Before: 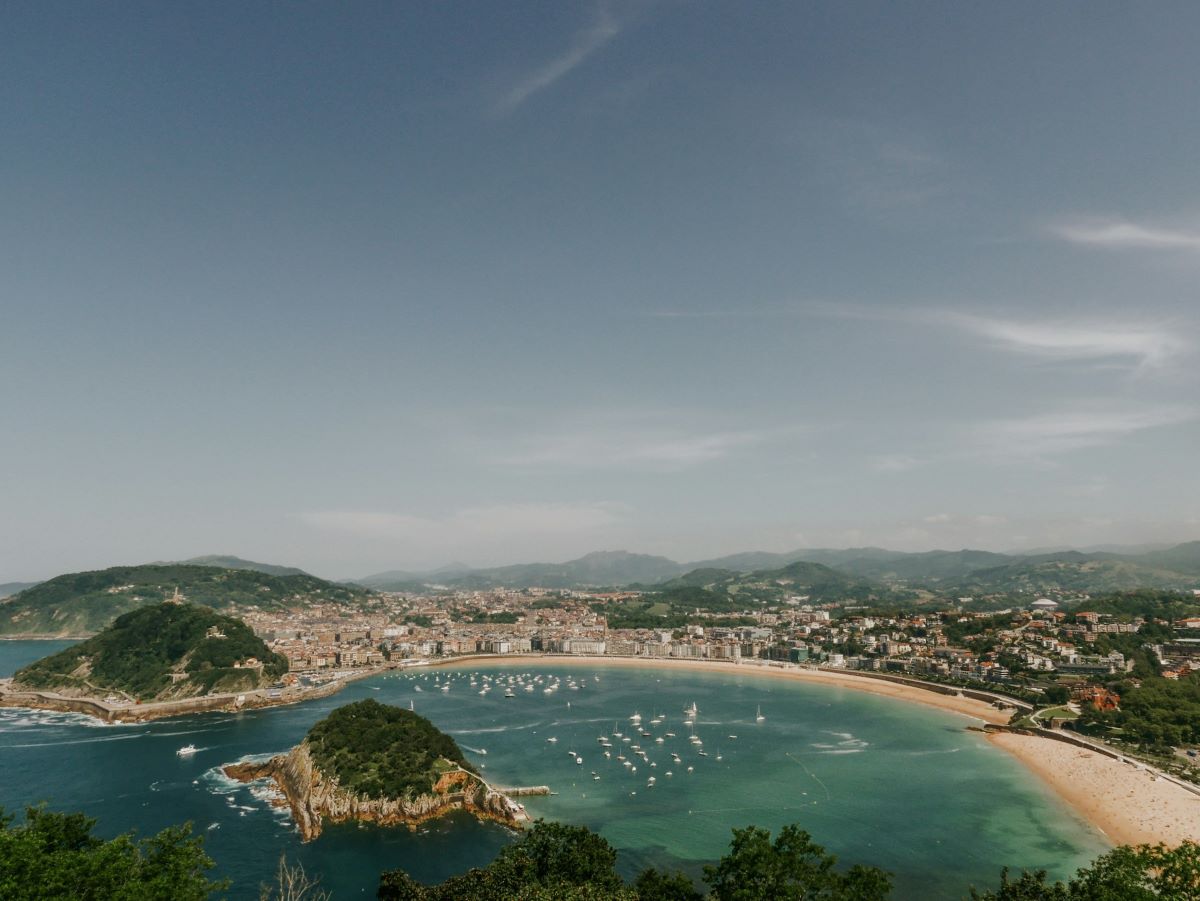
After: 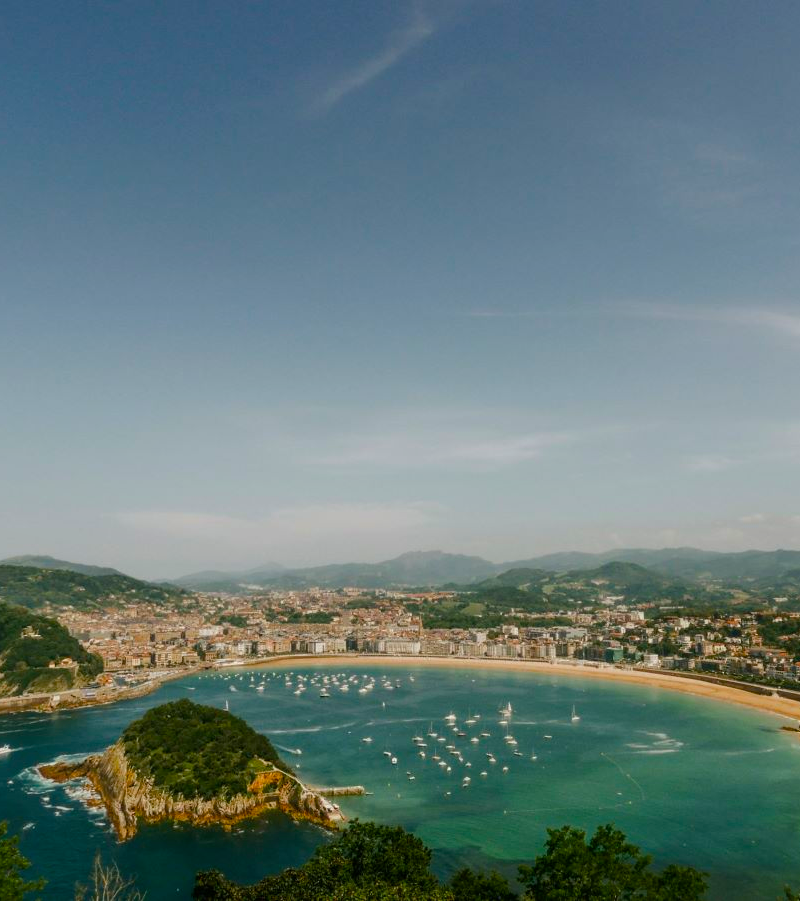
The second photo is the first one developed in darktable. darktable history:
shadows and highlights: shadows -24.28, highlights 49.77, soften with gaussian
crop and rotate: left 15.446%, right 17.836%
color balance rgb: linear chroma grading › global chroma 15%, perceptual saturation grading › global saturation 30%
